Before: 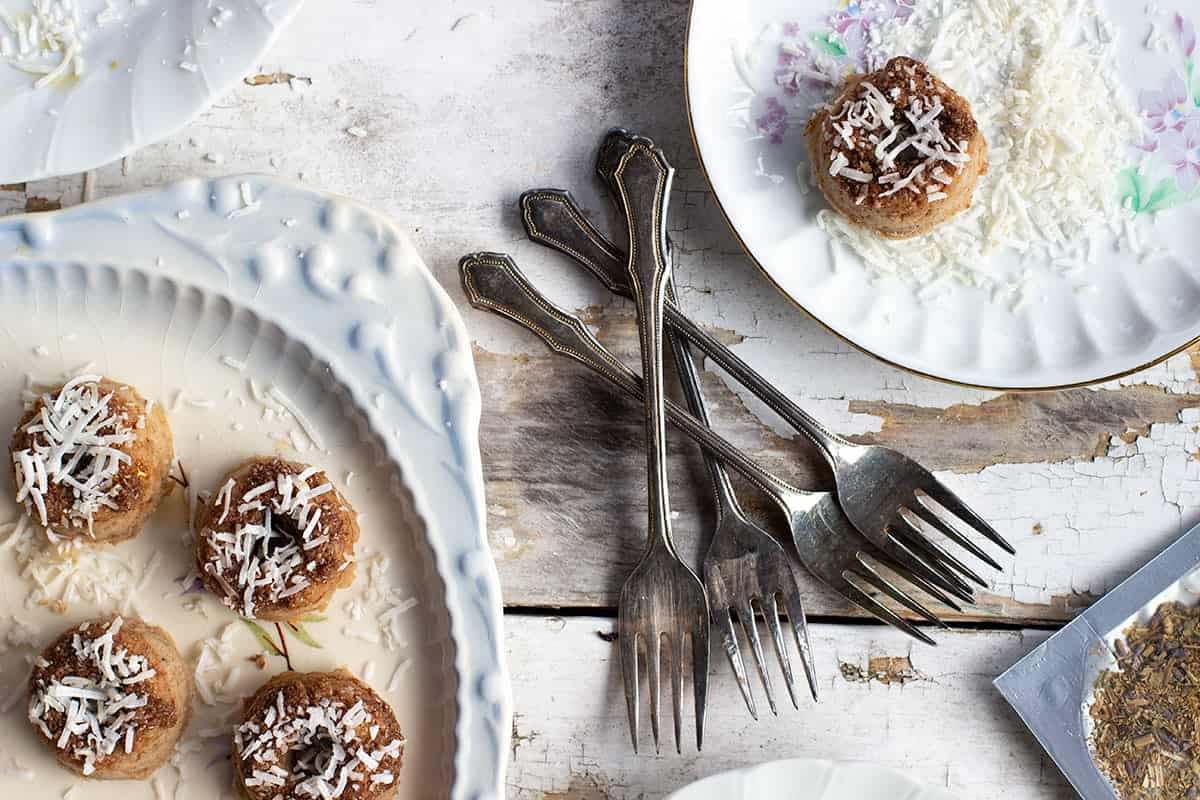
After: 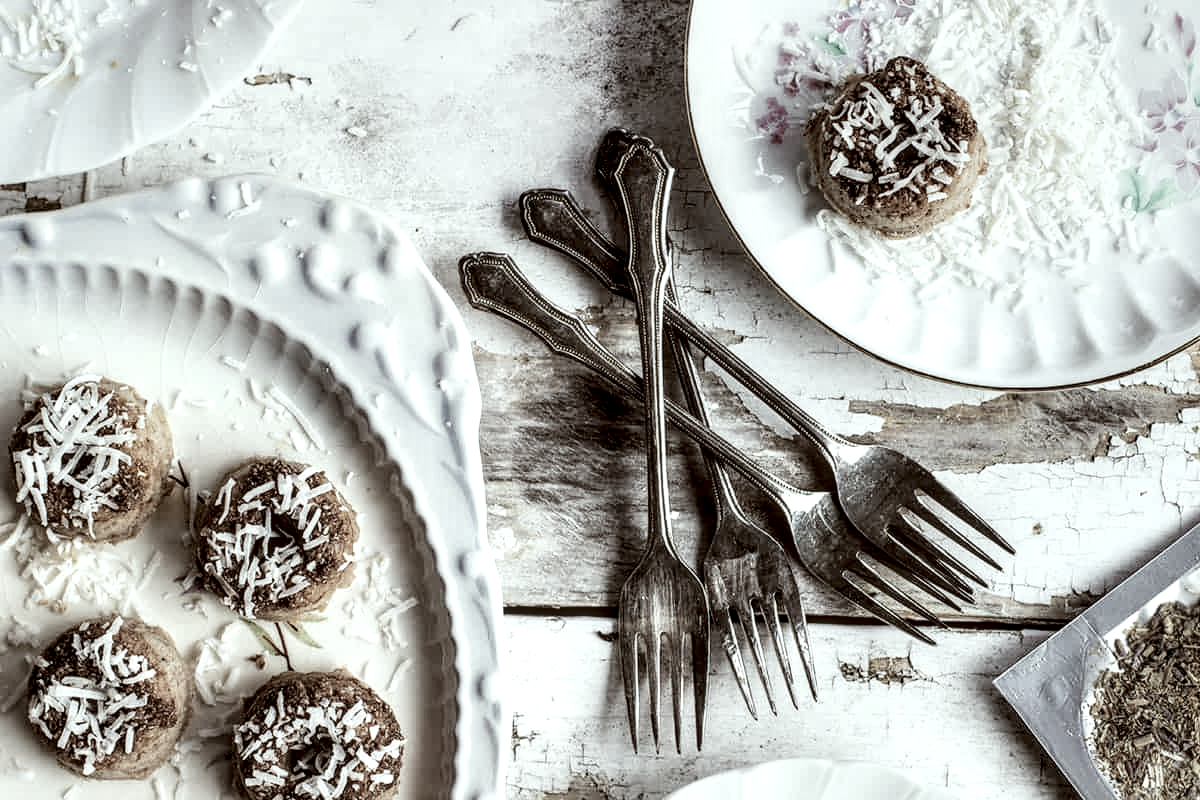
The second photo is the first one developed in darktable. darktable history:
local contrast: detail 202%
color zones: curves: ch0 [(0, 0.6) (0.129, 0.508) (0.193, 0.483) (0.429, 0.5) (0.571, 0.5) (0.714, 0.5) (0.857, 0.5) (1, 0.6)]; ch1 [(0, 0.481) (0.112, 0.245) (0.213, 0.223) (0.429, 0.233) (0.571, 0.231) (0.683, 0.242) (0.857, 0.296) (1, 0.481)]
filmic rgb: black relative exposure -5.01 EV, white relative exposure 3.96 EV, hardness 2.9, contrast 1.204, highlights saturation mix -31.04%
color calibration: illuminant as shot in camera, x 0.378, y 0.381, temperature 4098.41 K
shadows and highlights: radius 46.11, white point adjustment 6.71, compress 79.4%, shadows color adjustment 98.02%, highlights color adjustment 58.74%, soften with gaussian
tone equalizer: on, module defaults
exposure: black level correction -0.04, exposure 0.06 EV, compensate exposure bias true, compensate highlight preservation false
color correction: highlights a* -6.04, highlights b* 9.42, shadows a* 10.71, shadows b* 23.16
